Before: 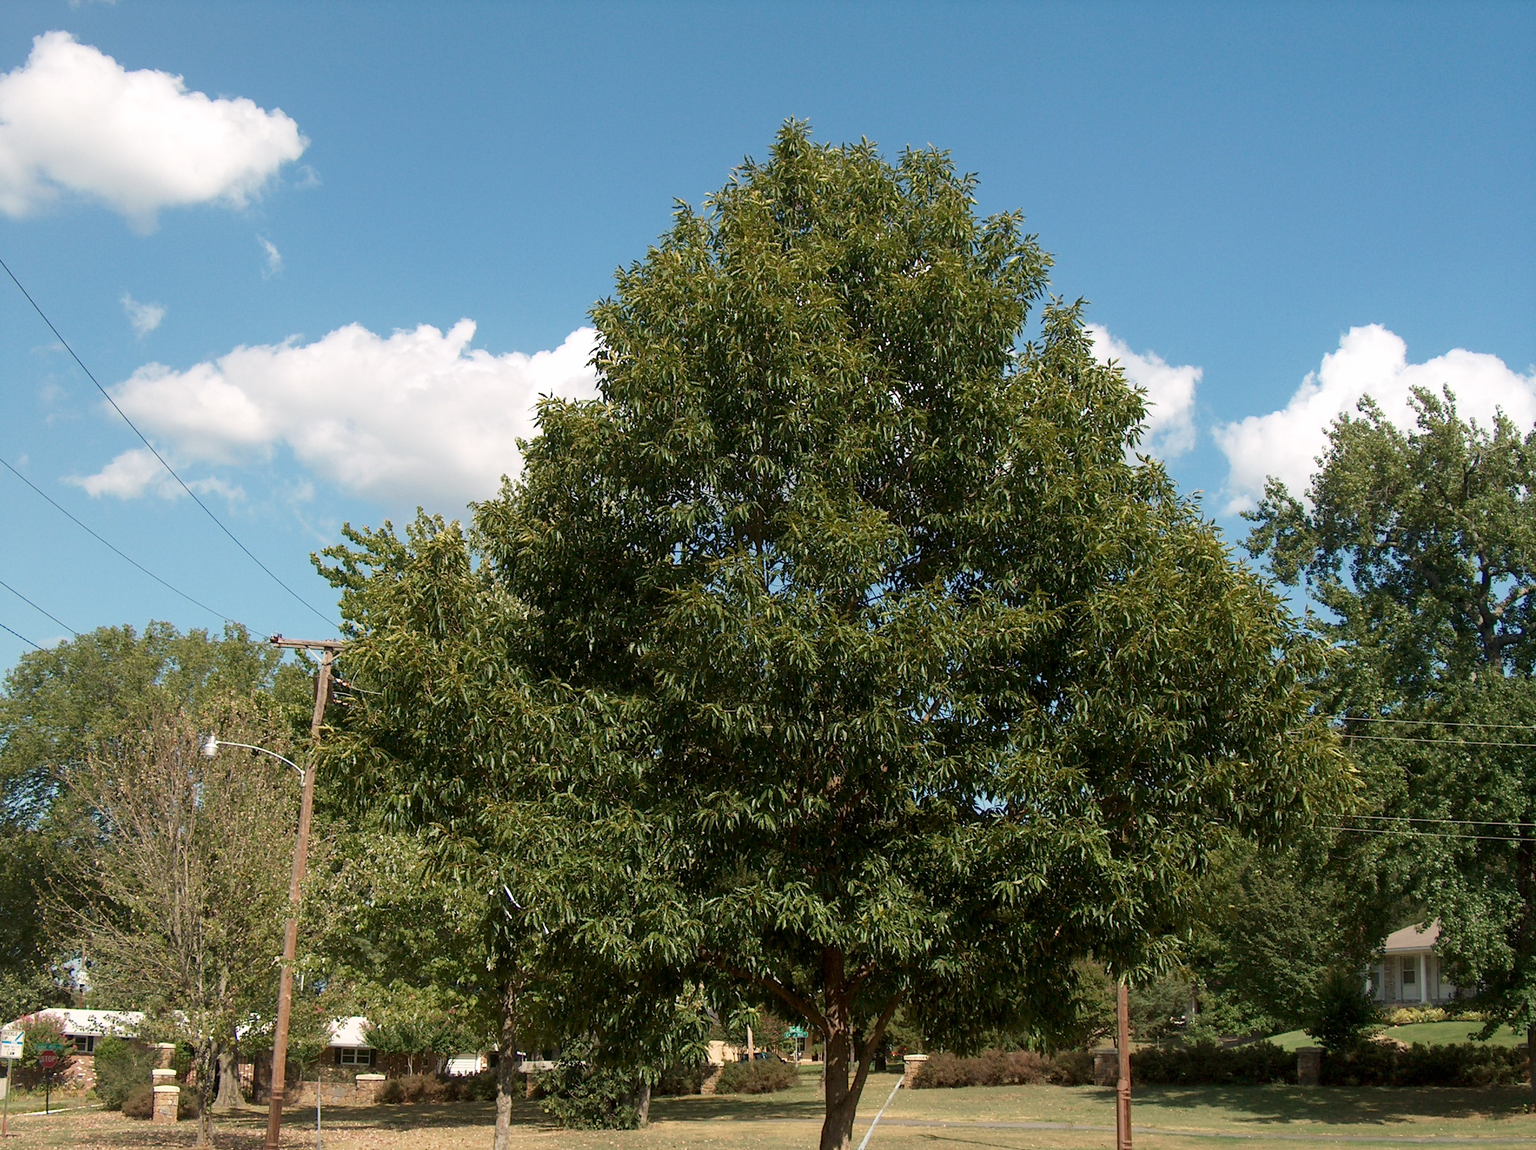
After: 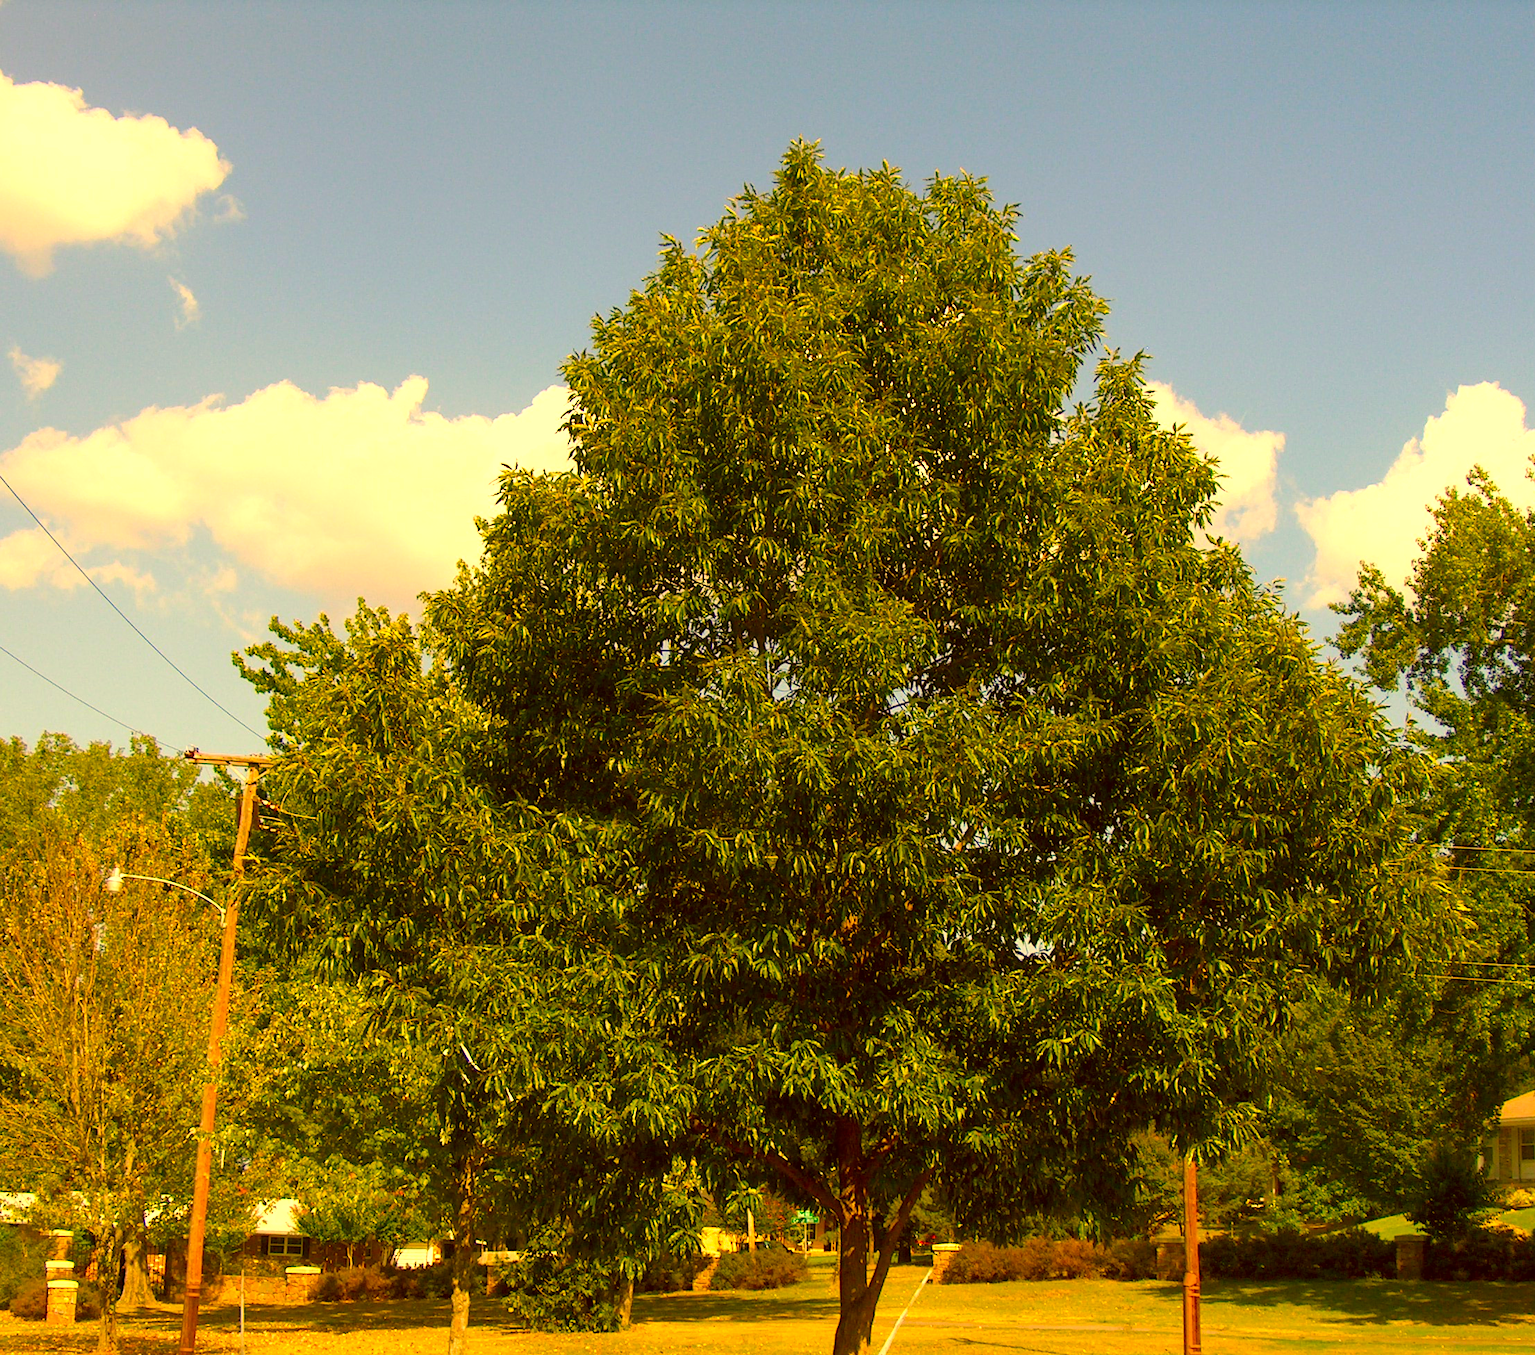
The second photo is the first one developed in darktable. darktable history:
crop: left 7.401%, right 7.786%
exposure: black level correction 0, exposure 0.499 EV, compensate highlight preservation false
color correction: highlights a* 10.95, highlights b* 30.38, shadows a* 2.8, shadows b* 17.31, saturation 1.75
